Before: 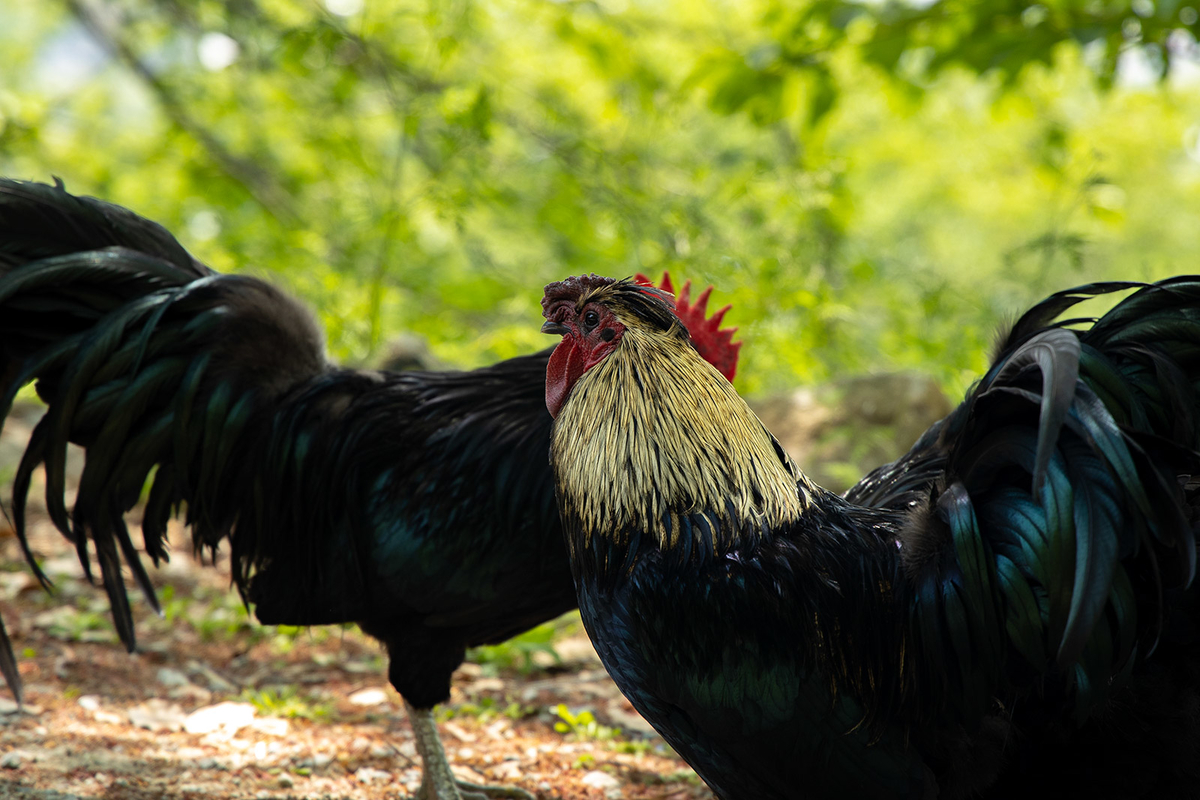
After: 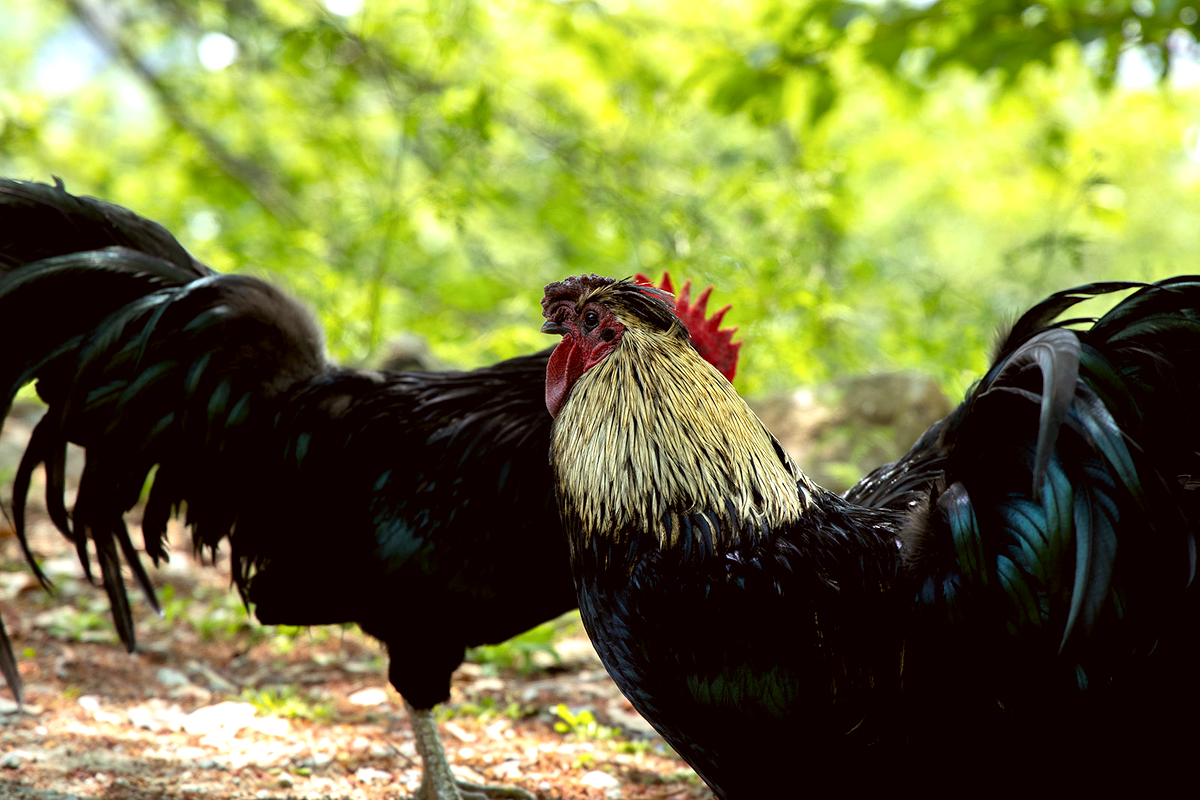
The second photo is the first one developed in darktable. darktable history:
exposure: black level correction 0.003, exposure 0.383 EV, compensate highlight preservation false
white balance: red 1.004, blue 1.024
levels: levels [0.016, 0.492, 0.969]
color correction: highlights a* -3.28, highlights b* -6.24, shadows a* 3.1, shadows b* 5.19
